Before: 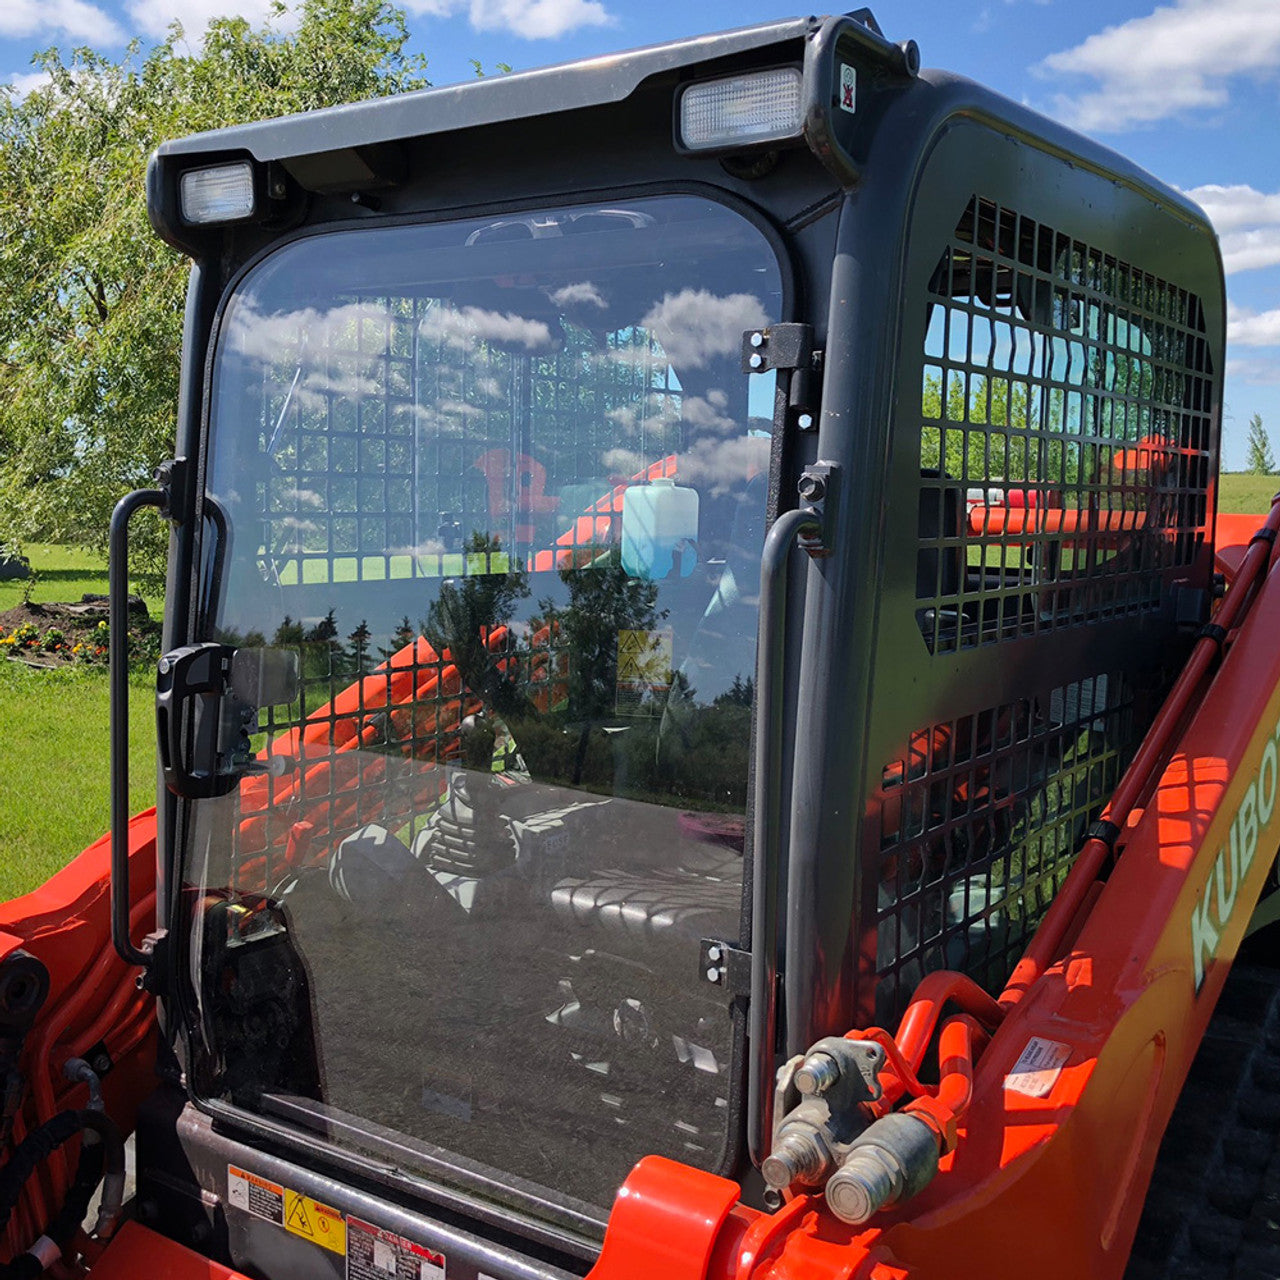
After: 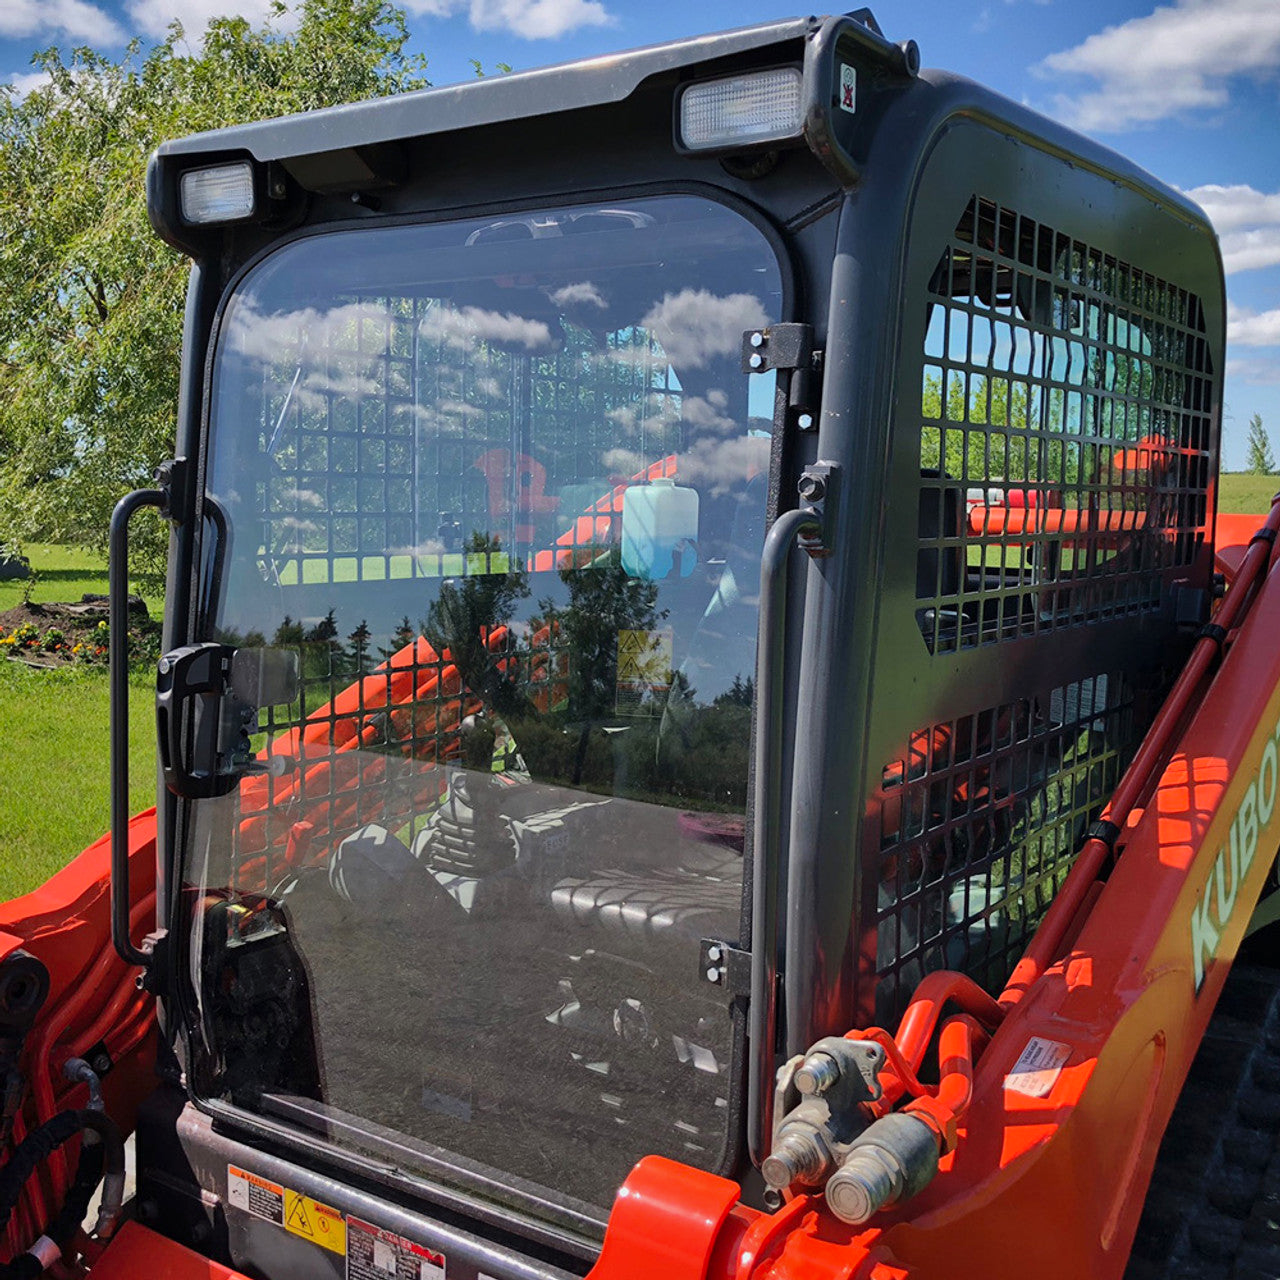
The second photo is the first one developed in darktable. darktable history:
shadows and highlights: white point adjustment -3.52, highlights -63.31, soften with gaussian
